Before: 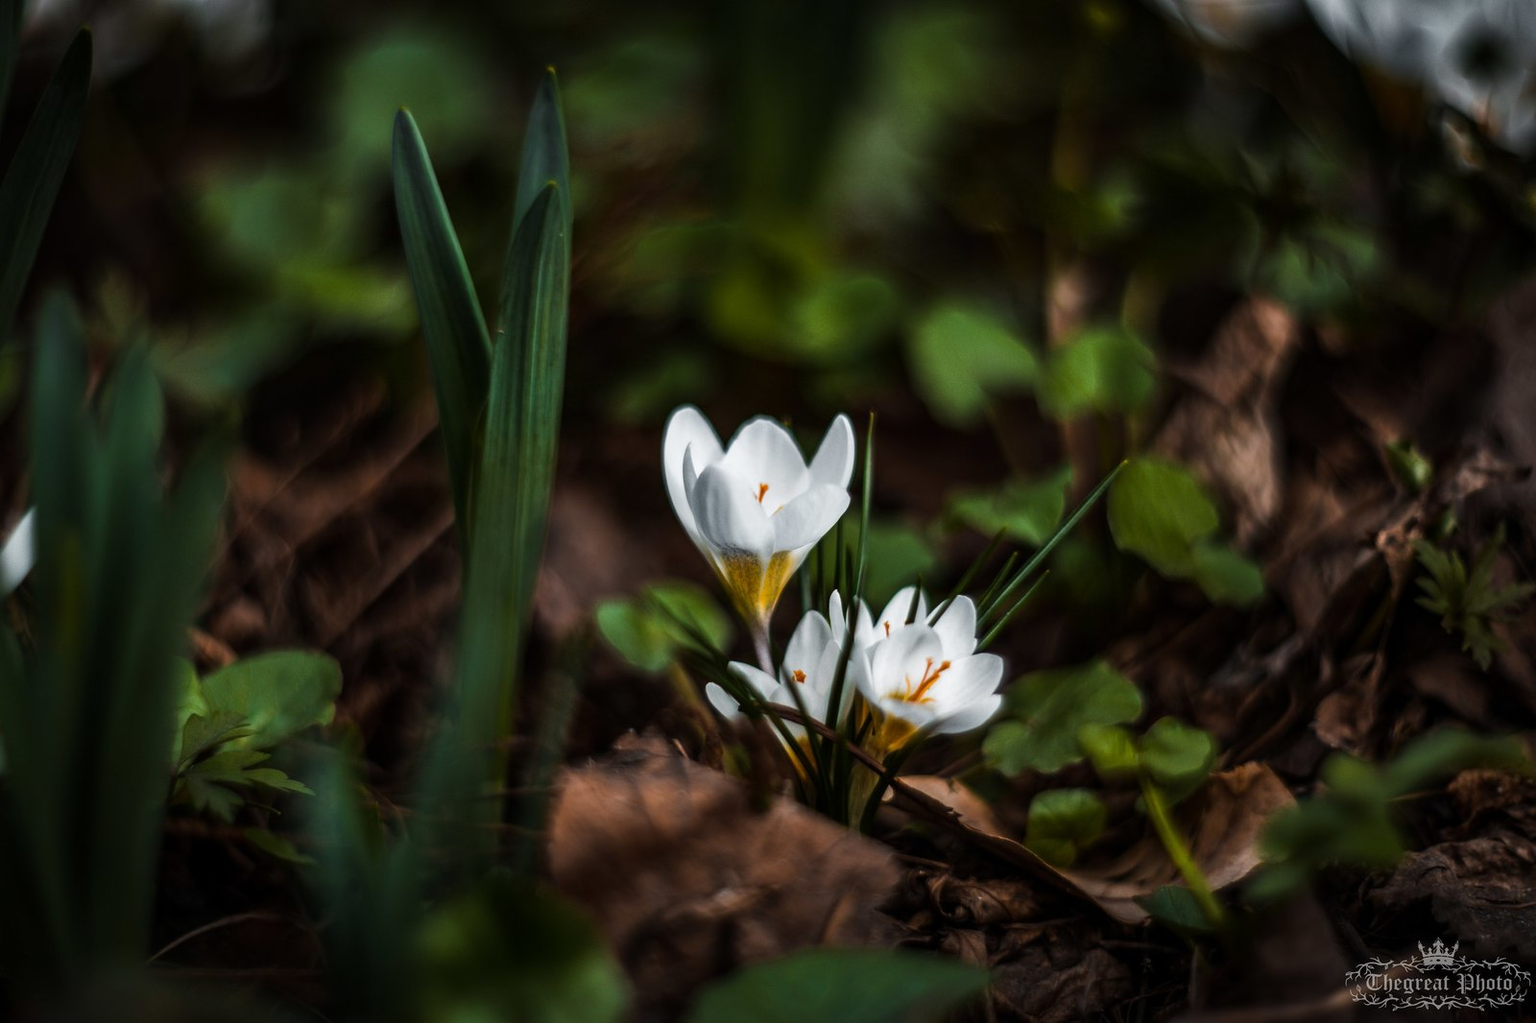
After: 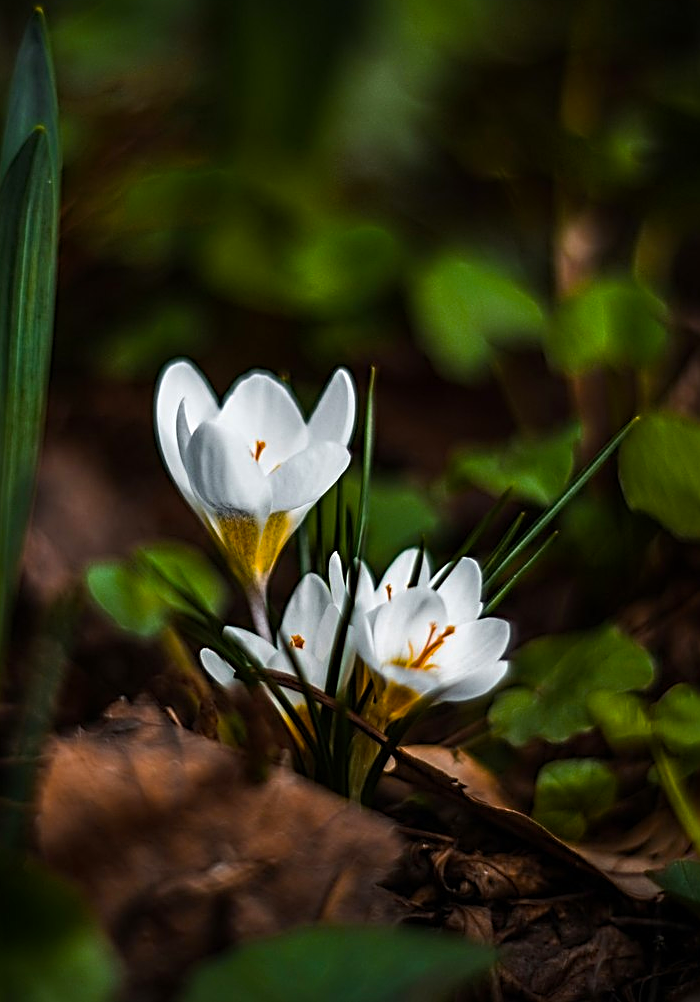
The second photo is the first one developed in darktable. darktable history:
crop: left 33.455%, top 5.981%, right 22.776%
color balance rgb: linear chroma grading › global chroma 0.526%, perceptual saturation grading › global saturation 25.866%
sharpen: radius 2.717, amount 0.66
